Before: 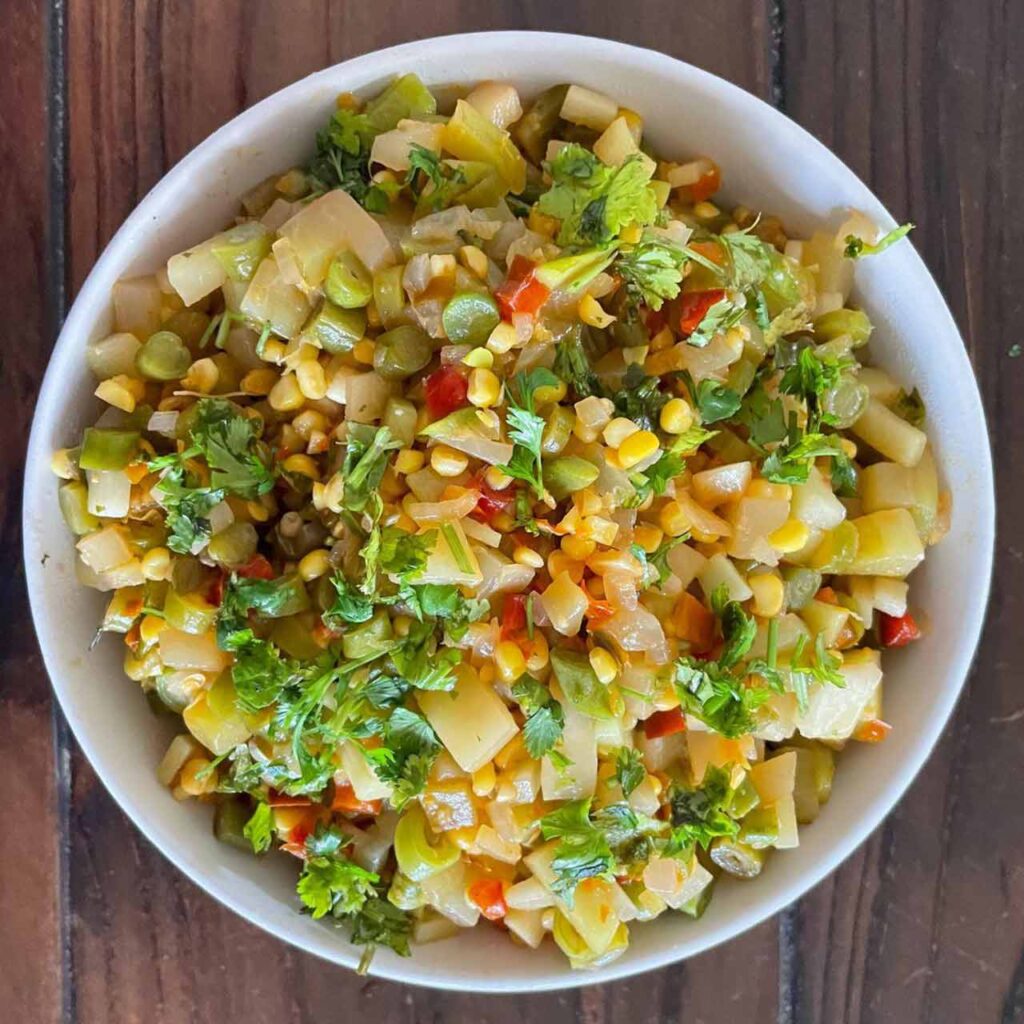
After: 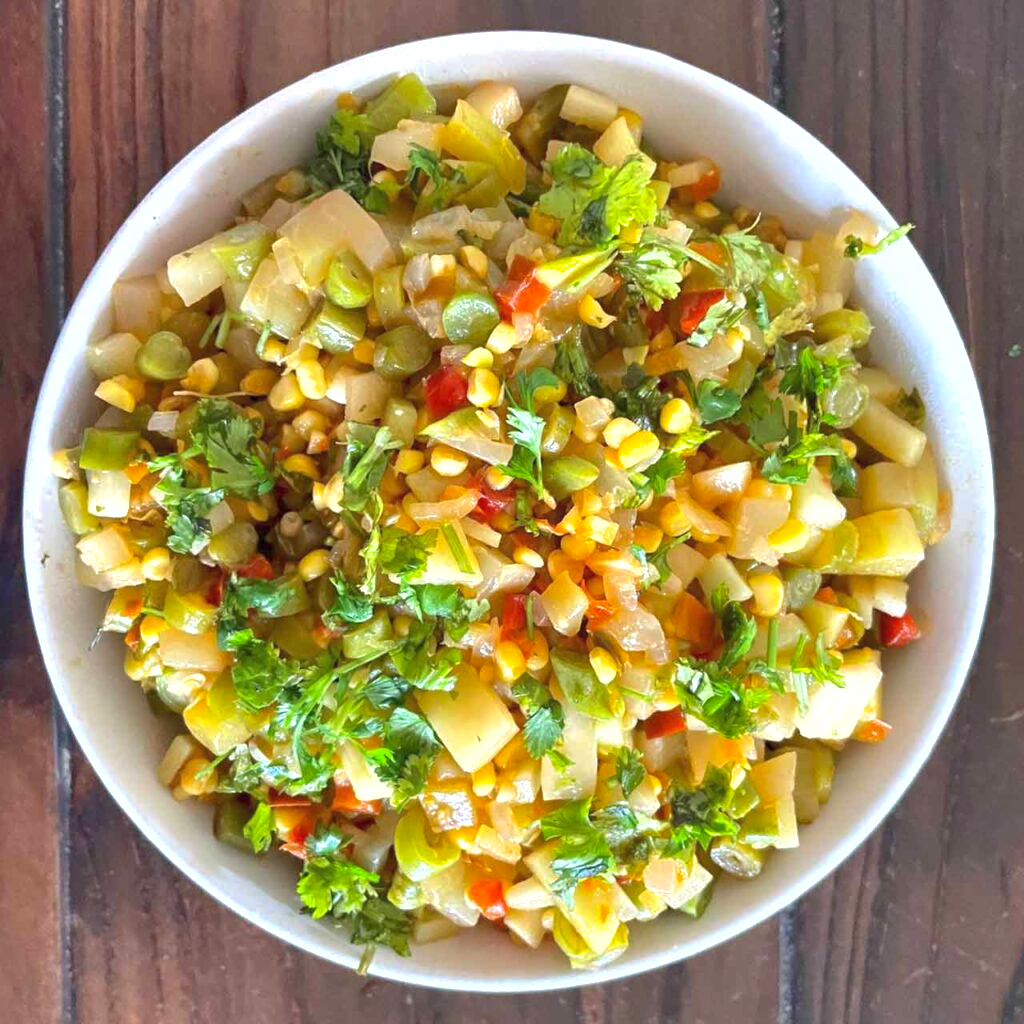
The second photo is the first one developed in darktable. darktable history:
shadows and highlights: on, module defaults
exposure: exposure 0.609 EV, compensate exposure bias true, compensate highlight preservation false
